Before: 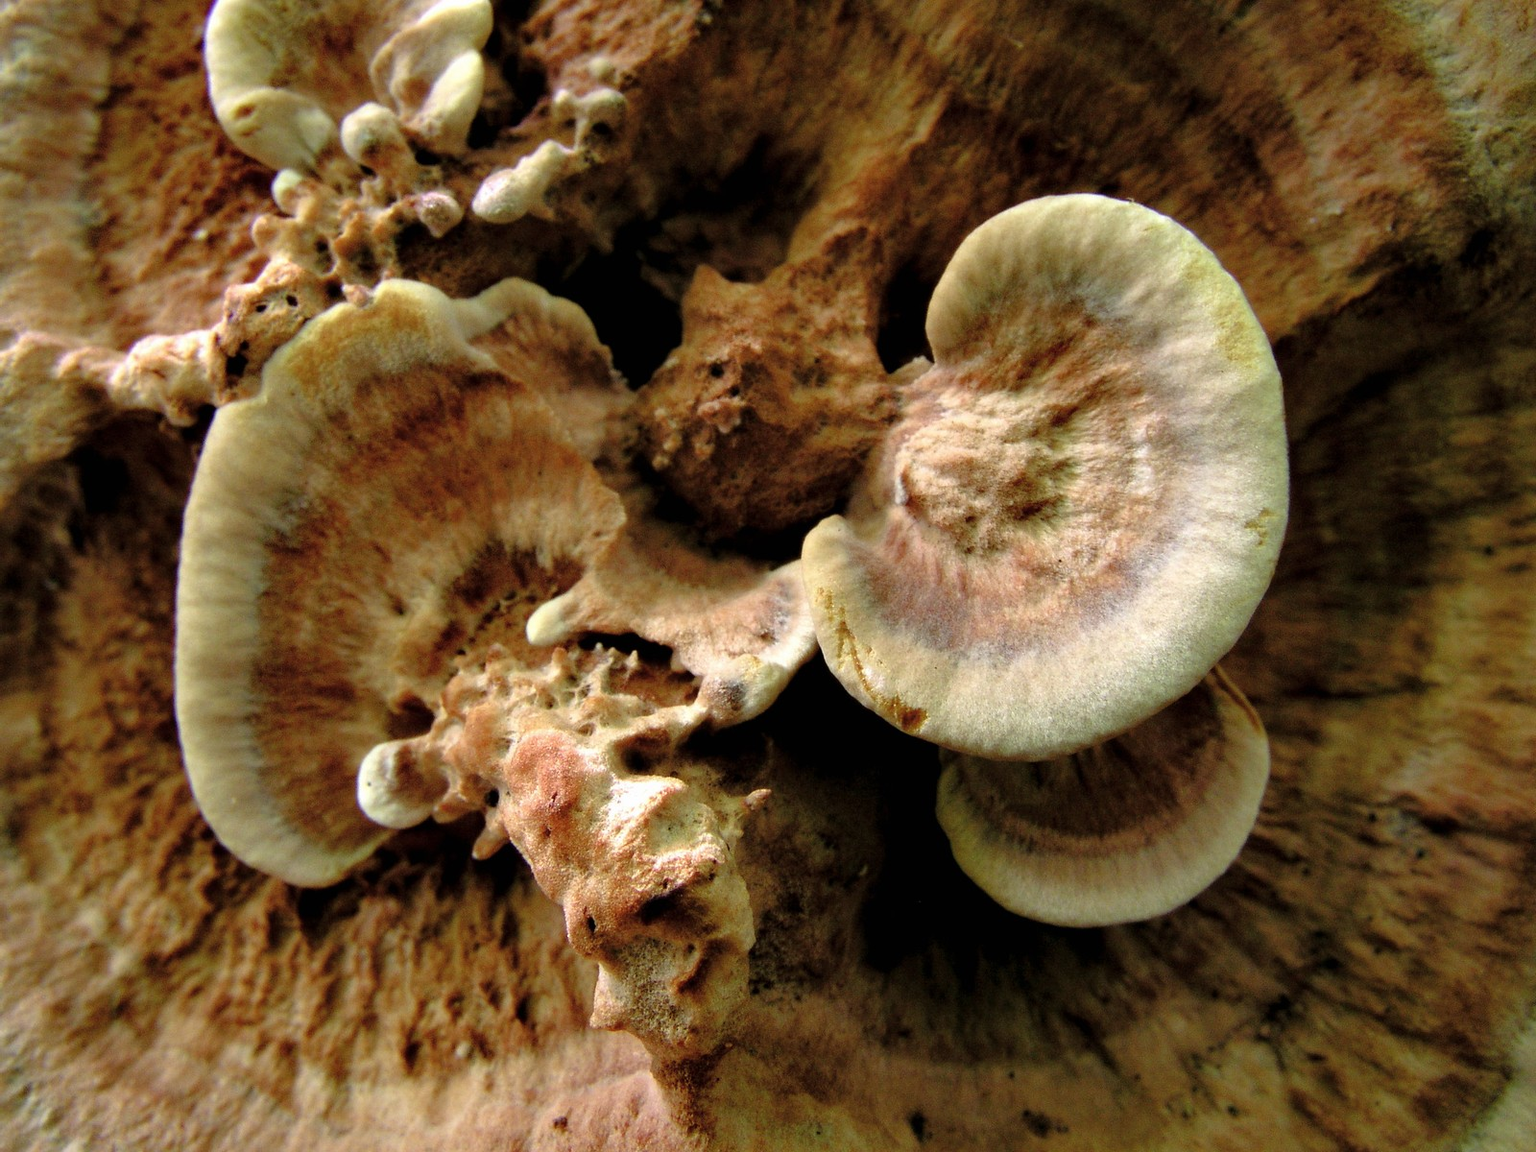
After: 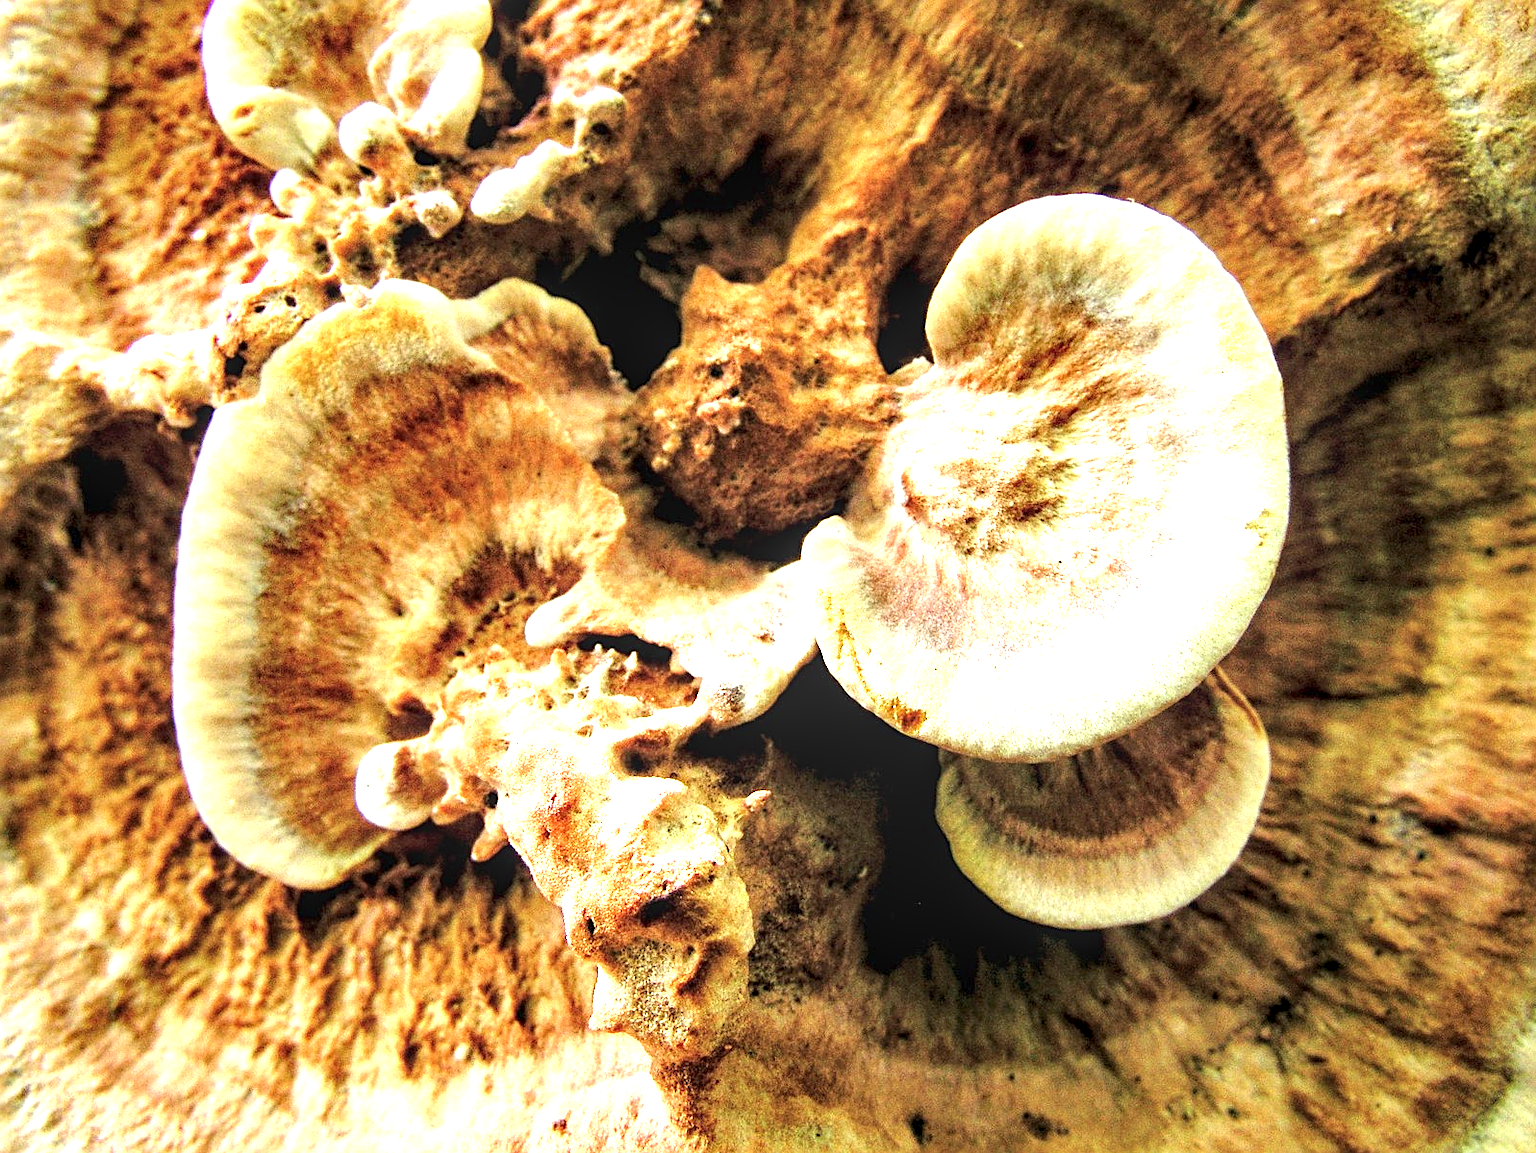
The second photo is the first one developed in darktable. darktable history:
exposure: black level correction 0, exposure 1.278 EV, compensate exposure bias true, compensate highlight preservation false
crop and rotate: left 0.16%, bottom 0.004%
sharpen: on, module defaults
local contrast: detail 130%
